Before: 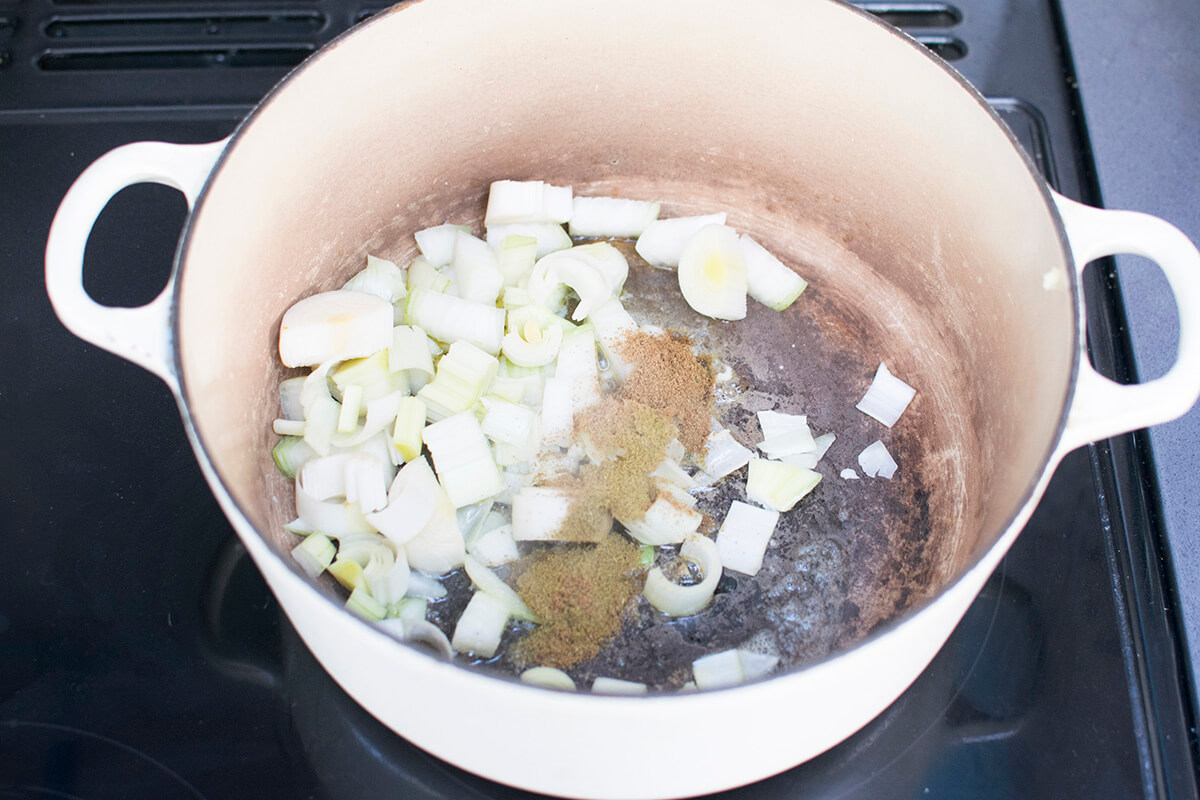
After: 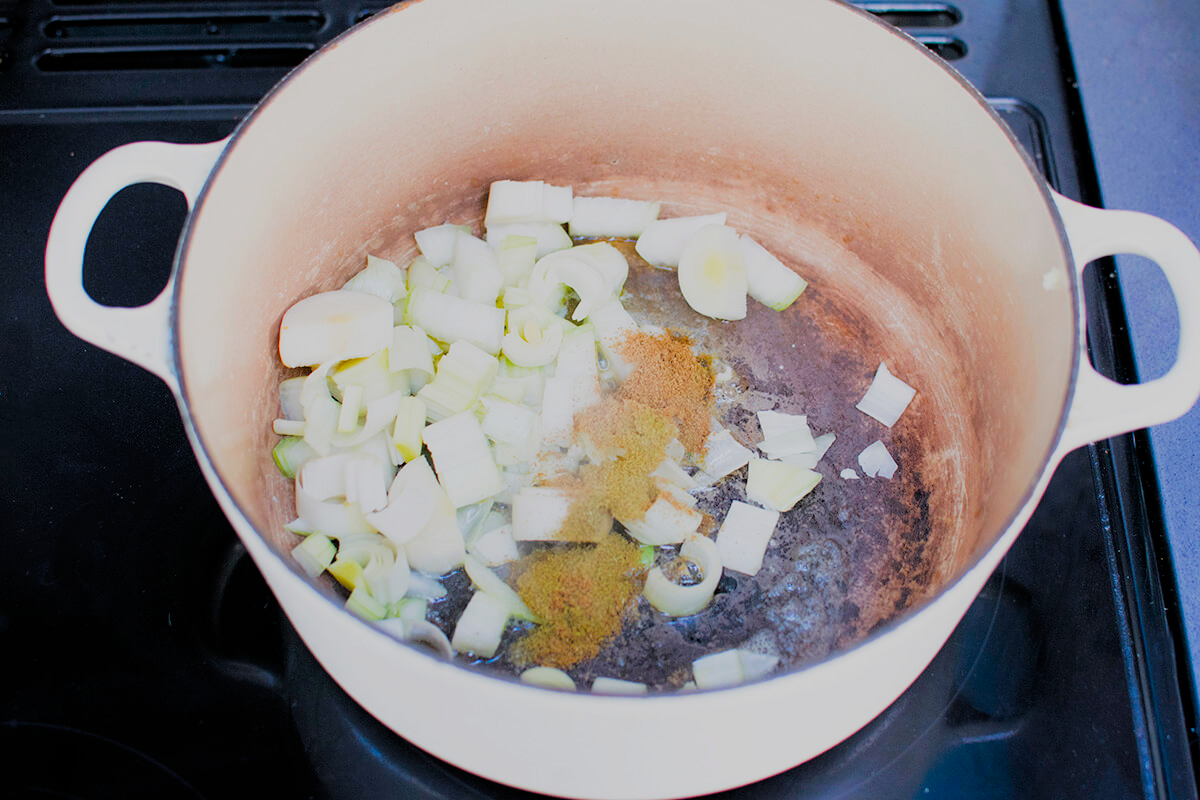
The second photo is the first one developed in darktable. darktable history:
filmic rgb: black relative exposure -4.4 EV, white relative exposure 5 EV, threshold 3 EV, hardness 2.23, latitude 40.06%, contrast 1.15, highlights saturation mix 10%, shadows ↔ highlights balance 1.04%, preserve chrominance RGB euclidean norm (legacy), color science v4 (2020), enable highlight reconstruction true
contrast brightness saturation: contrast 0.09, saturation 0.28
